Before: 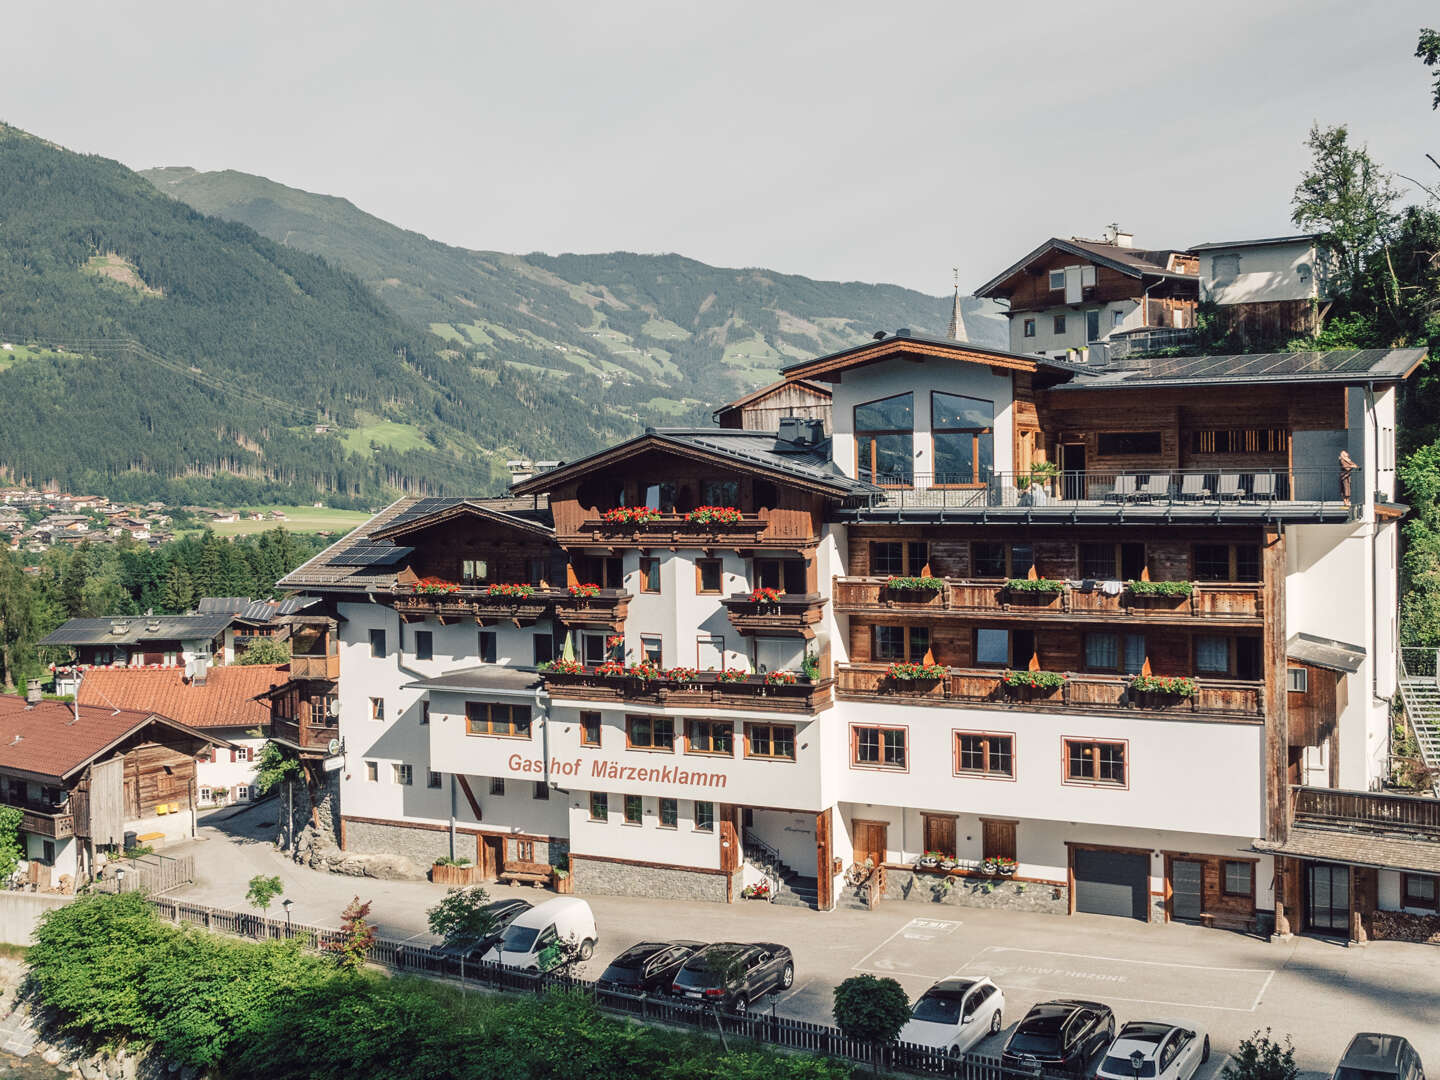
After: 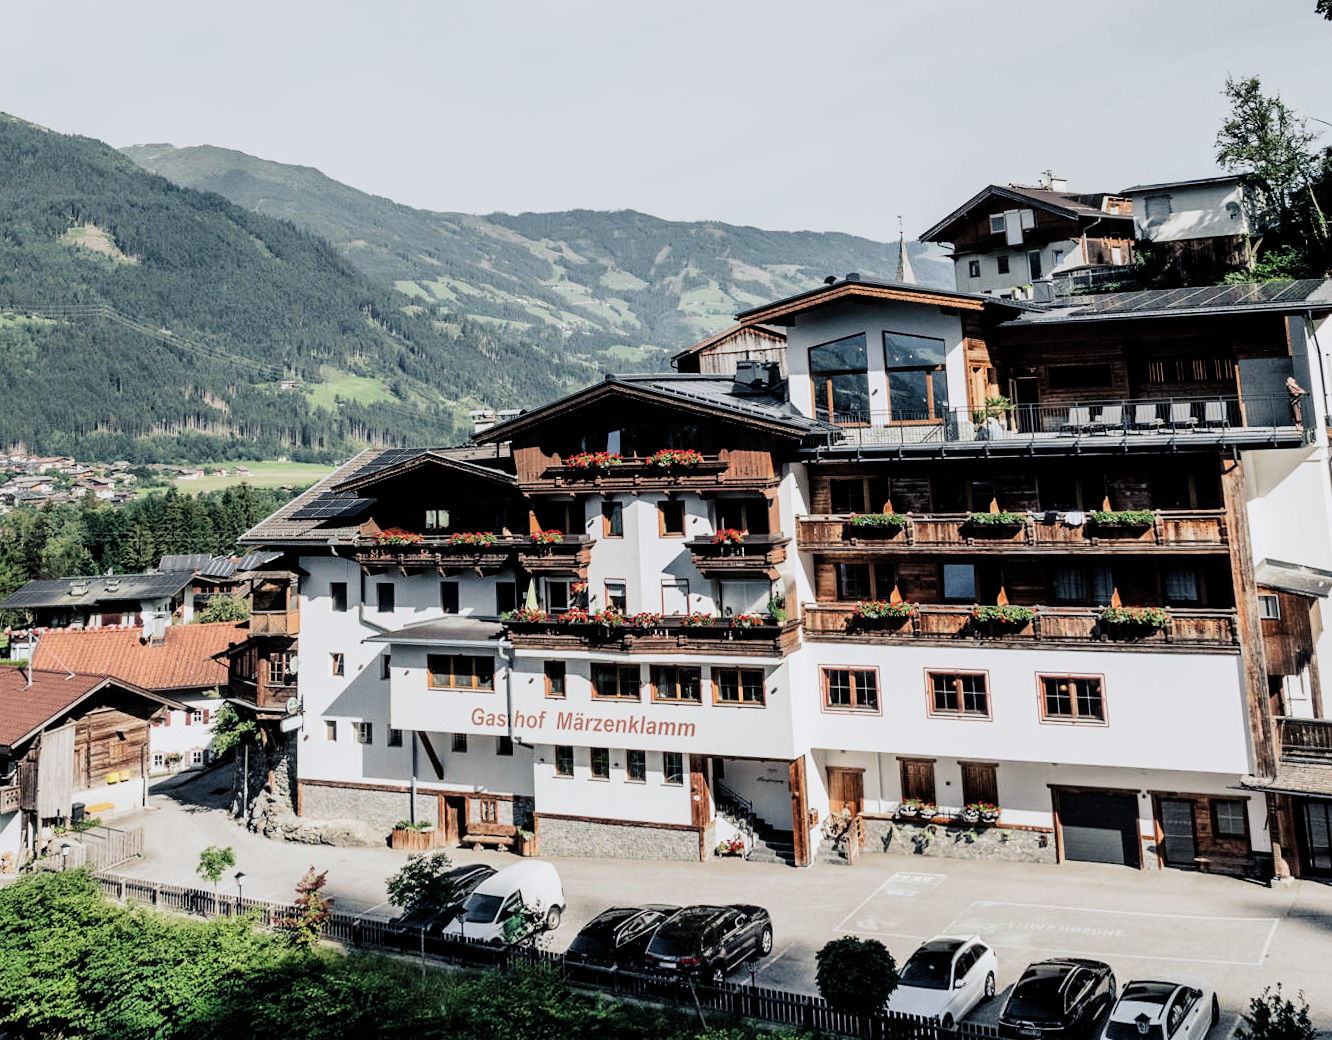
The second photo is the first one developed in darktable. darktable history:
rotate and perspective: rotation -1.68°, lens shift (vertical) -0.146, crop left 0.049, crop right 0.912, crop top 0.032, crop bottom 0.96
white balance: red 0.967, blue 1.049
filmic rgb: black relative exposure -5 EV, white relative exposure 3.5 EV, hardness 3.19, contrast 1.5, highlights saturation mix -50%
